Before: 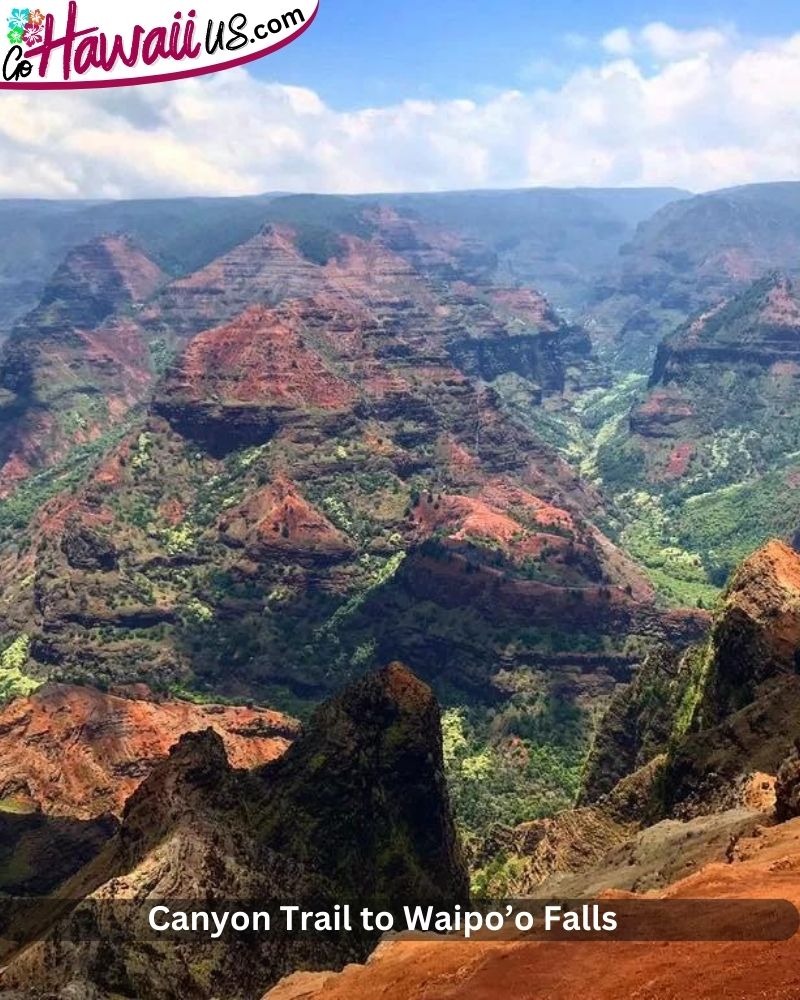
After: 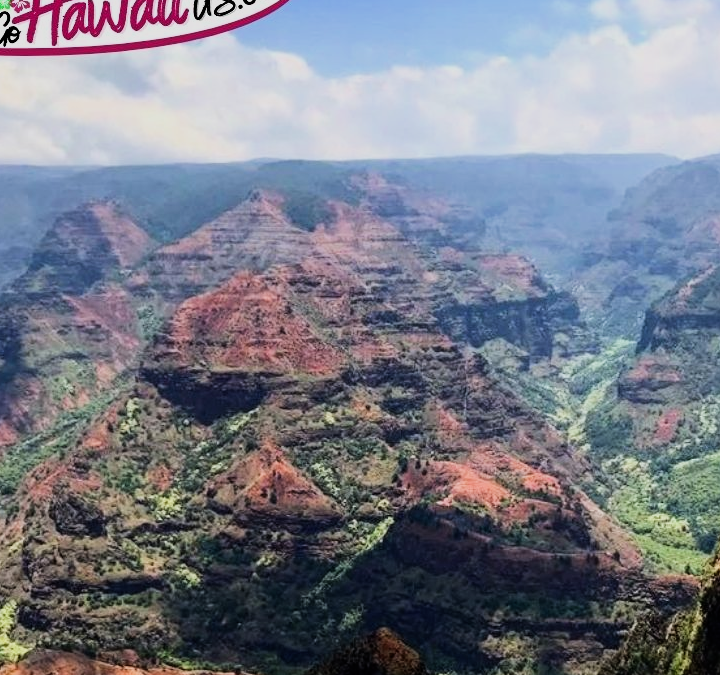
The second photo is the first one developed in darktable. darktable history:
filmic rgb: black relative exposure -7.5 EV, white relative exposure 5 EV, hardness 3.31, contrast 1.3, contrast in shadows safe
crop: left 1.509%, top 3.452%, right 7.696%, bottom 28.452%
